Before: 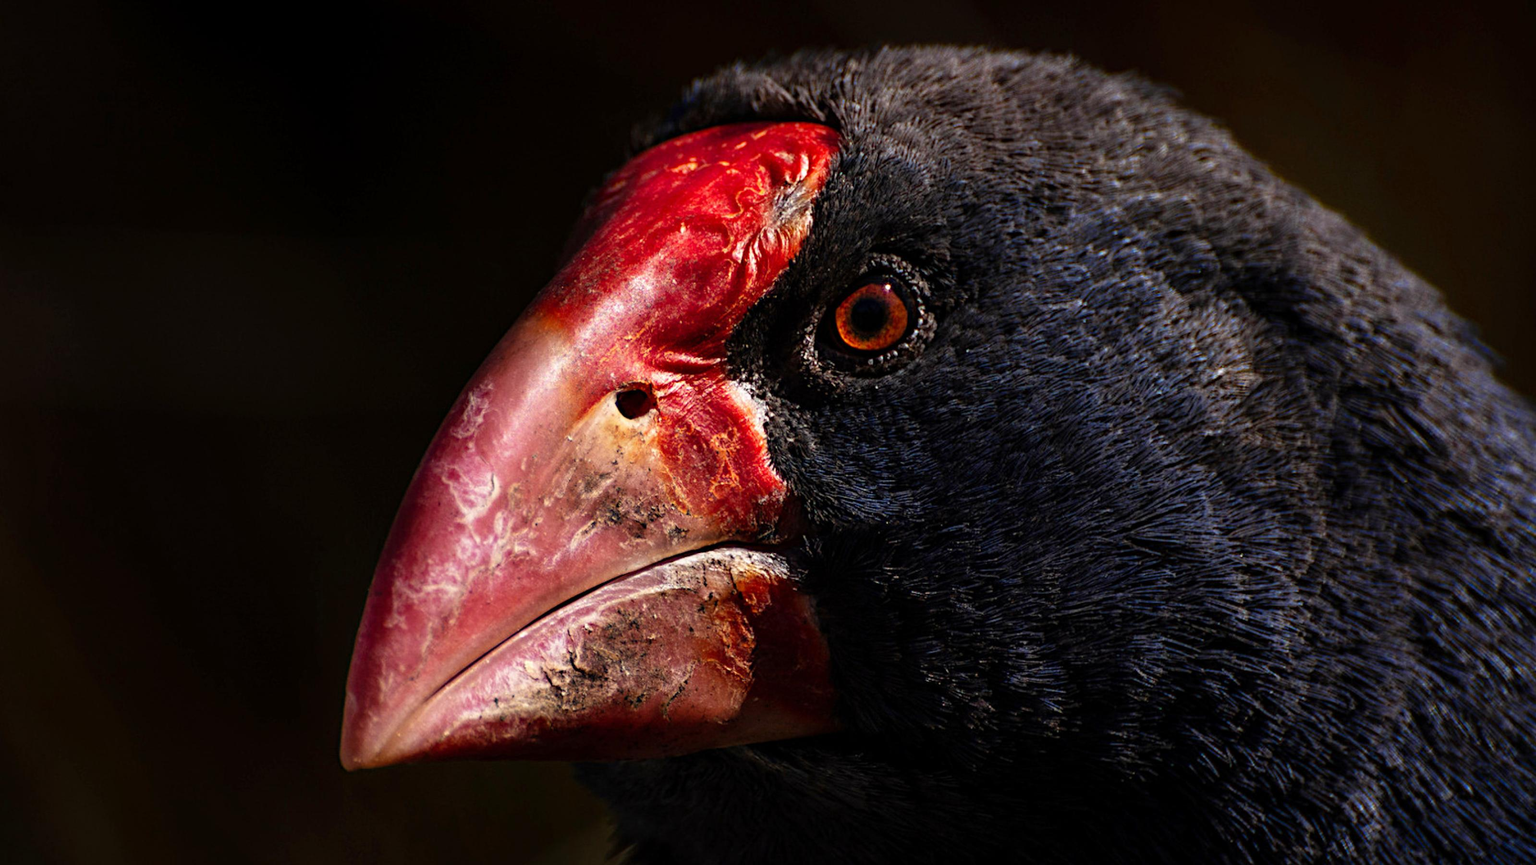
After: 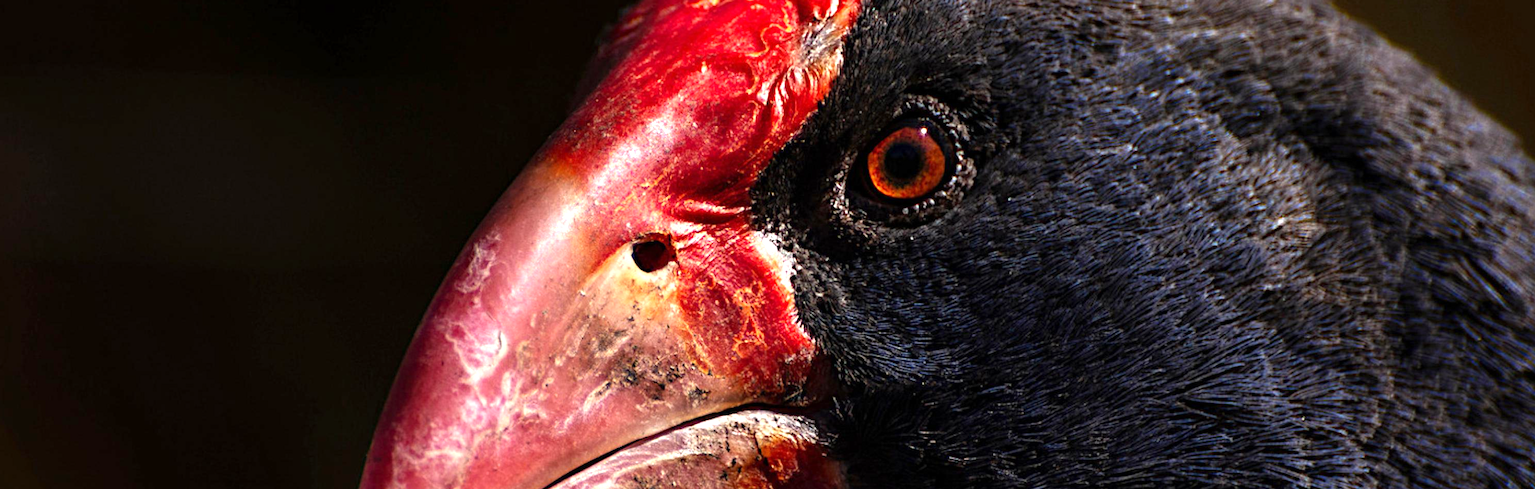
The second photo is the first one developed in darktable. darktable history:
exposure: exposure 0.603 EV, compensate exposure bias true, compensate highlight preservation false
crop: left 1.761%, top 19.126%, right 5.022%, bottom 28.067%
